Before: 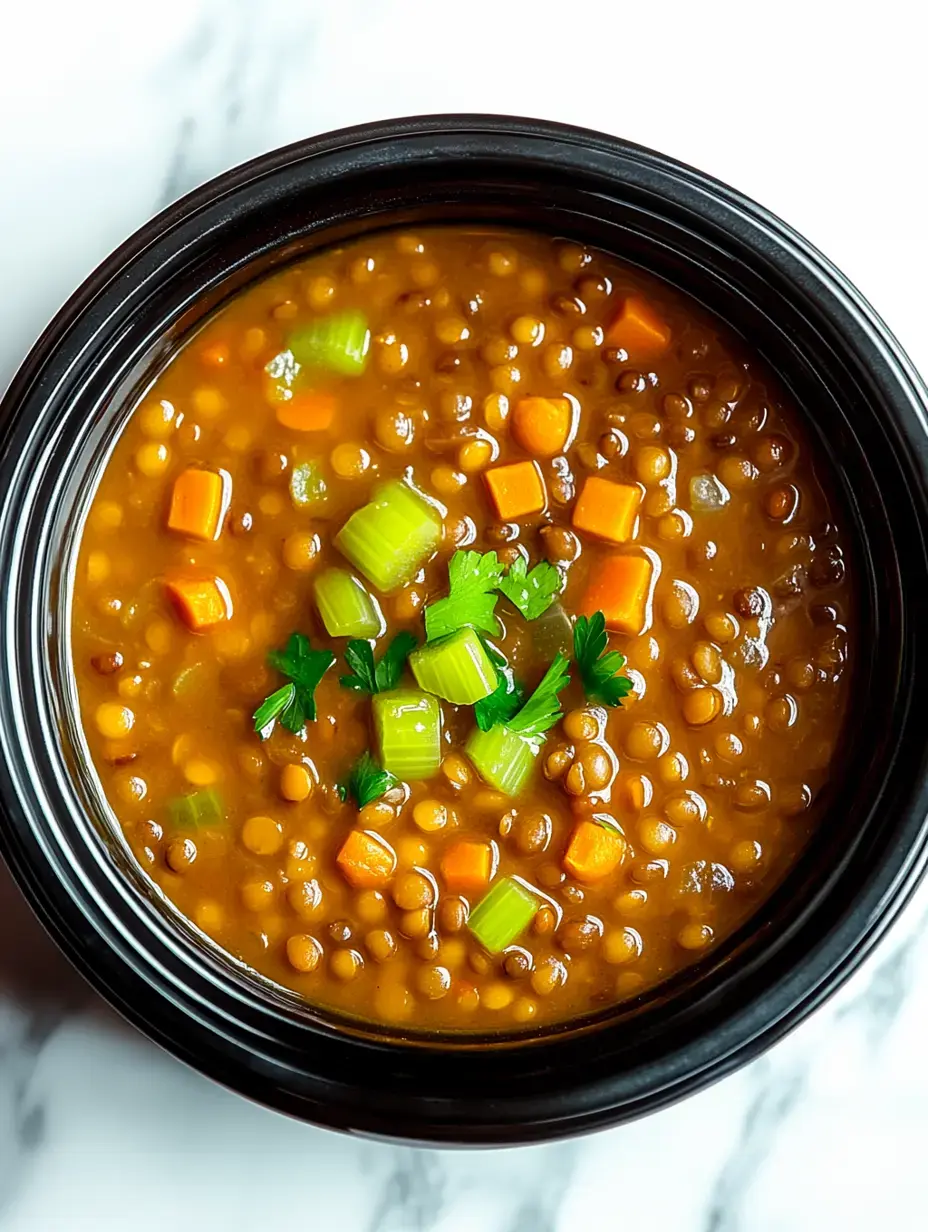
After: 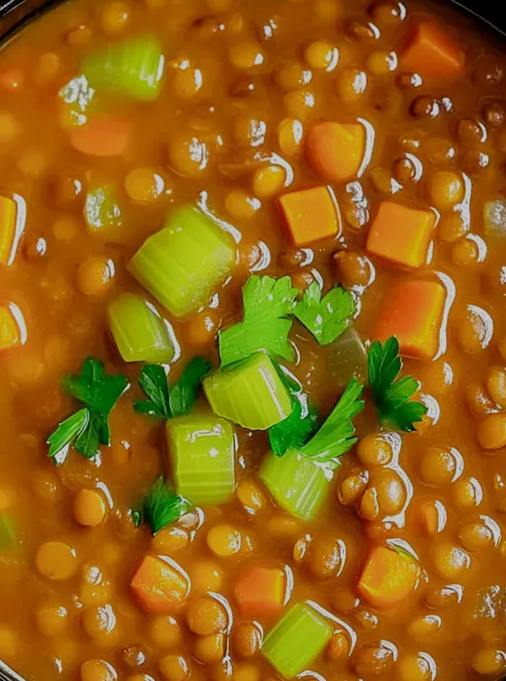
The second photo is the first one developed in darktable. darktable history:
tone equalizer: -8 EV 0.25 EV, -7 EV 0.4 EV, -6 EV 0.407 EV, -5 EV 0.274 EV, -3 EV -0.273 EV, -2 EV -0.434 EV, -1 EV -0.399 EV, +0 EV -0.237 EV, edges refinement/feathering 500, mask exposure compensation -1.57 EV, preserve details no
filmic rgb: black relative exposure -7.79 EV, white relative exposure 4.26 EV, hardness 3.89, iterations of high-quality reconstruction 0, enable highlight reconstruction true
crop and rotate: left 22.246%, top 22.353%, right 23.164%, bottom 22.311%
